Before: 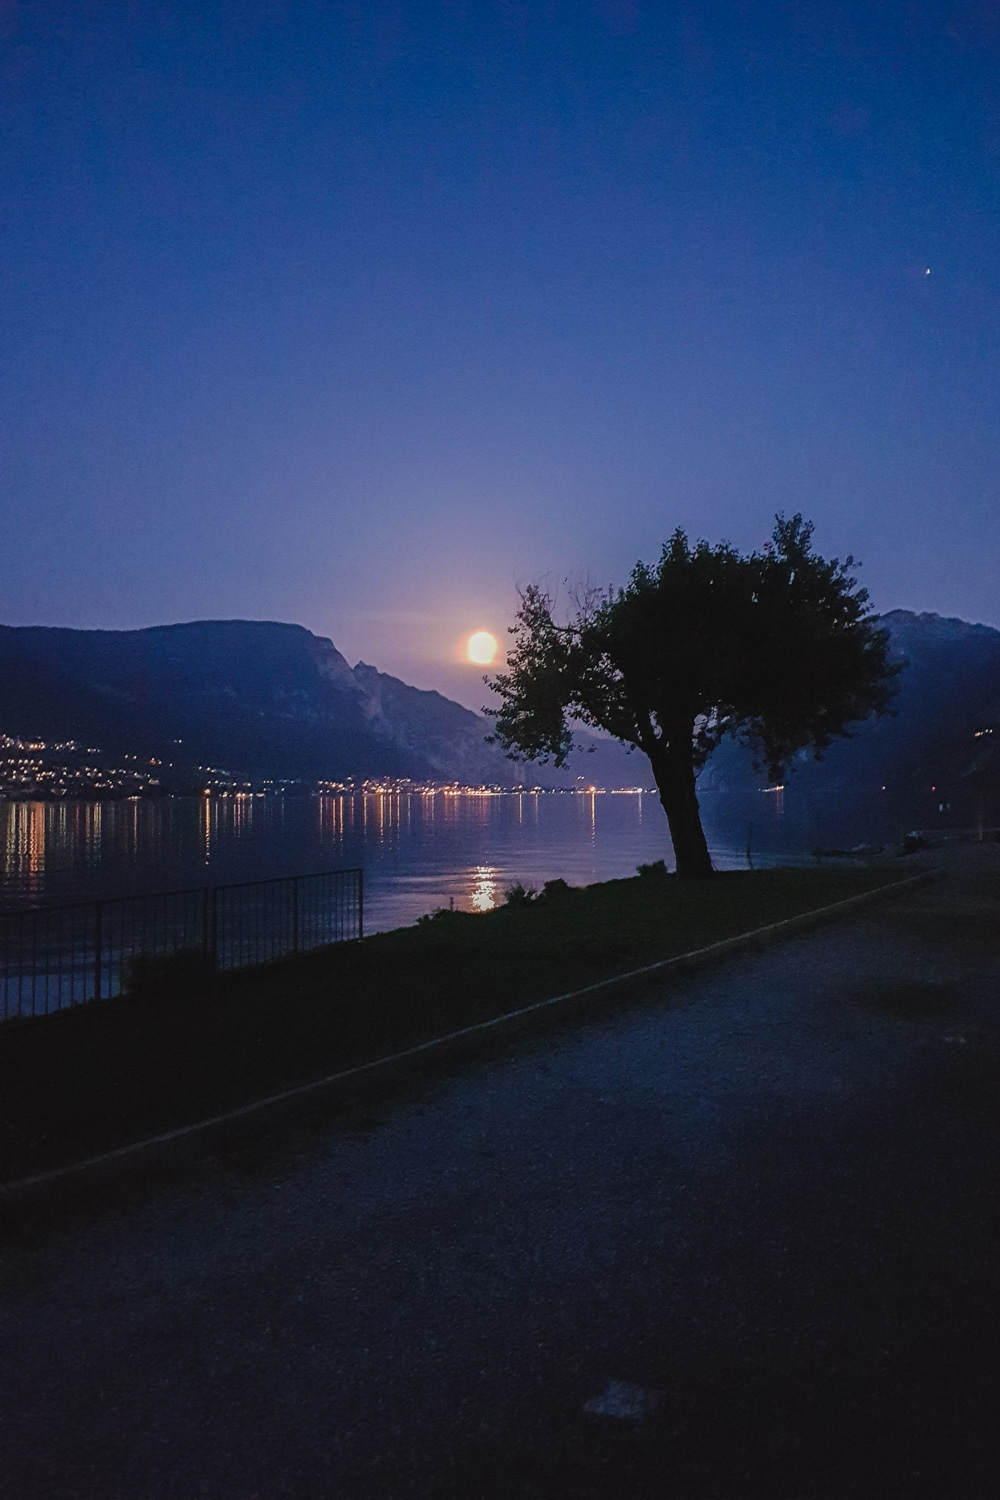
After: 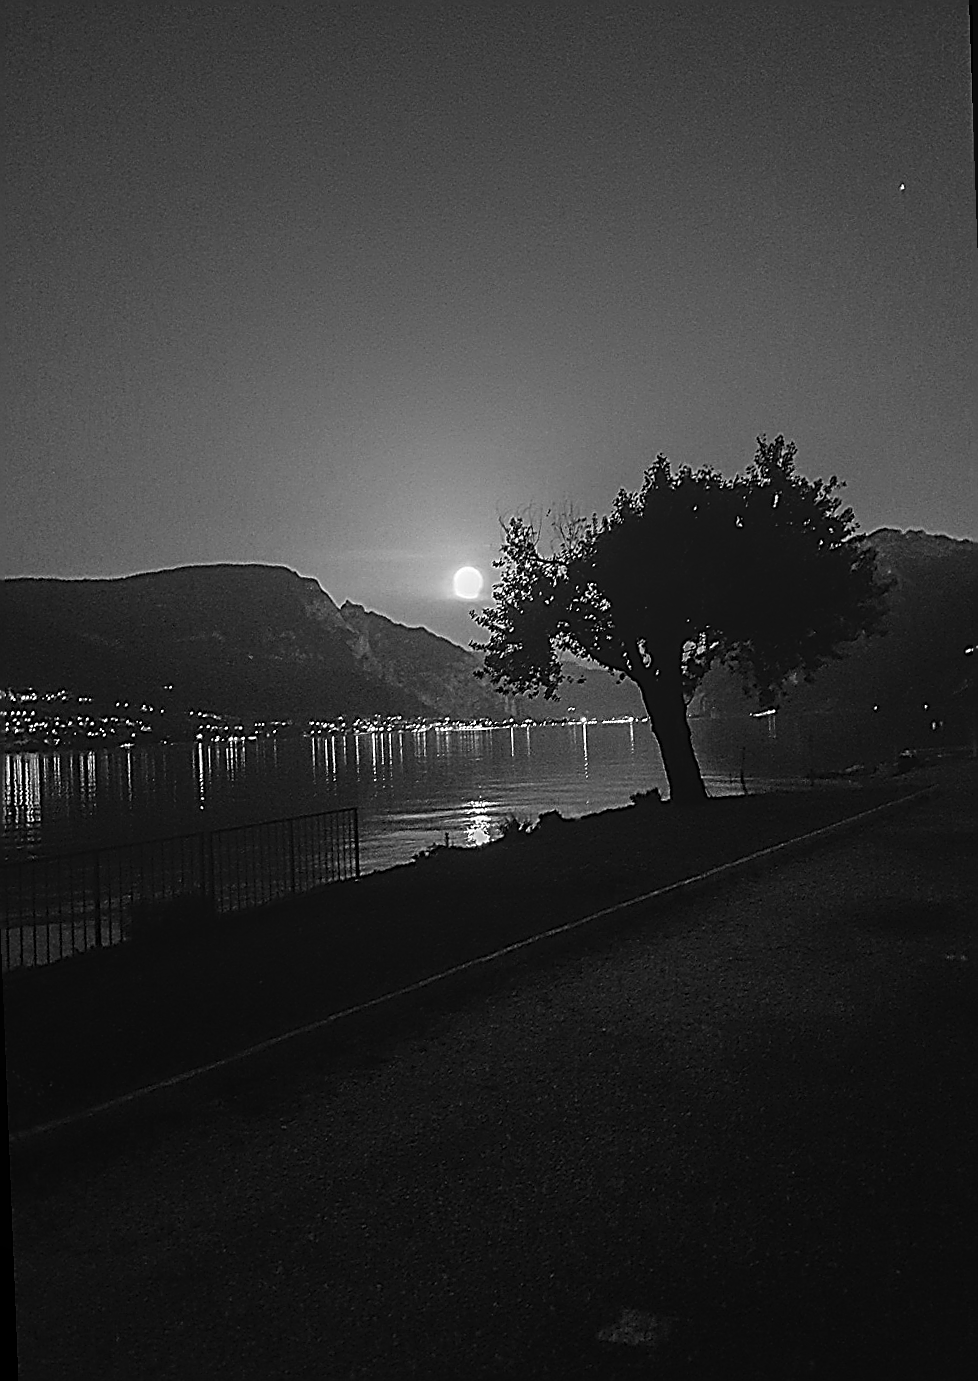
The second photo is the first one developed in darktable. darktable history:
rotate and perspective: rotation -2.12°, lens shift (vertical) 0.009, lens shift (horizontal) -0.008, automatic cropping original format, crop left 0.036, crop right 0.964, crop top 0.05, crop bottom 0.959
crop: top 1.049%, right 0.001%
monochrome: a 0, b 0, size 0.5, highlights 0.57
tone equalizer: -8 EV -0.75 EV, -7 EV -0.7 EV, -6 EV -0.6 EV, -5 EV -0.4 EV, -3 EV 0.4 EV, -2 EV 0.6 EV, -1 EV 0.7 EV, +0 EV 0.75 EV, edges refinement/feathering 500, mask exposure compensation -1.57 EV, preserve details no
local contrast: highlights 48%, shadows 0%, detail 100%
sharpen: amount 2
color correction: saturation 0.99
